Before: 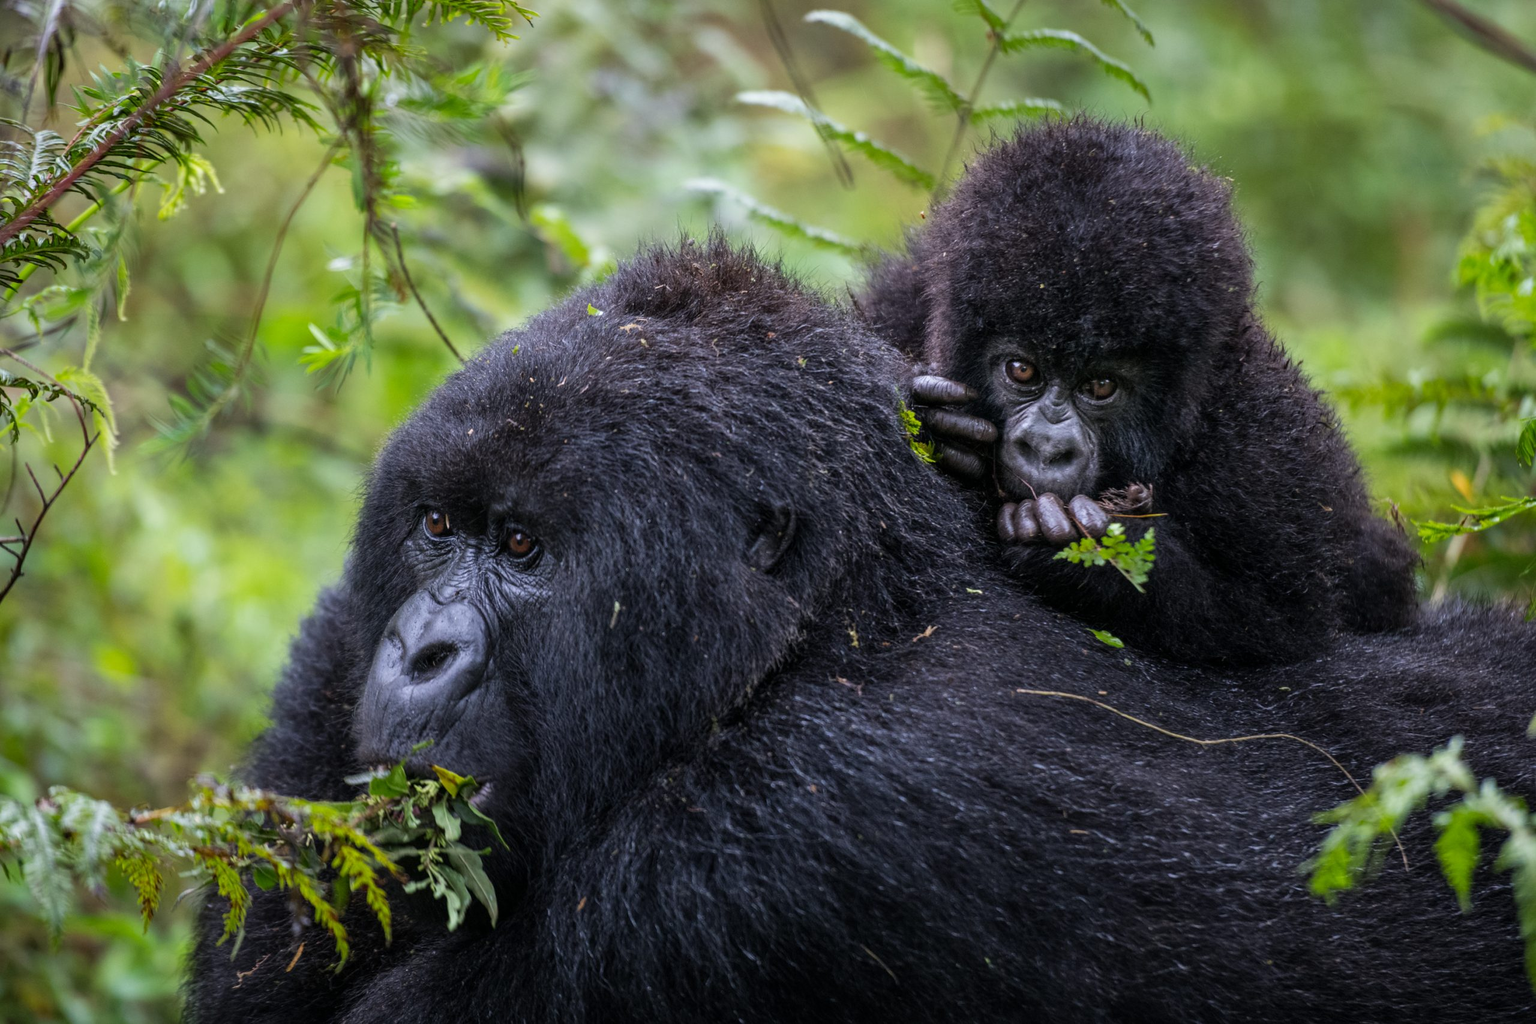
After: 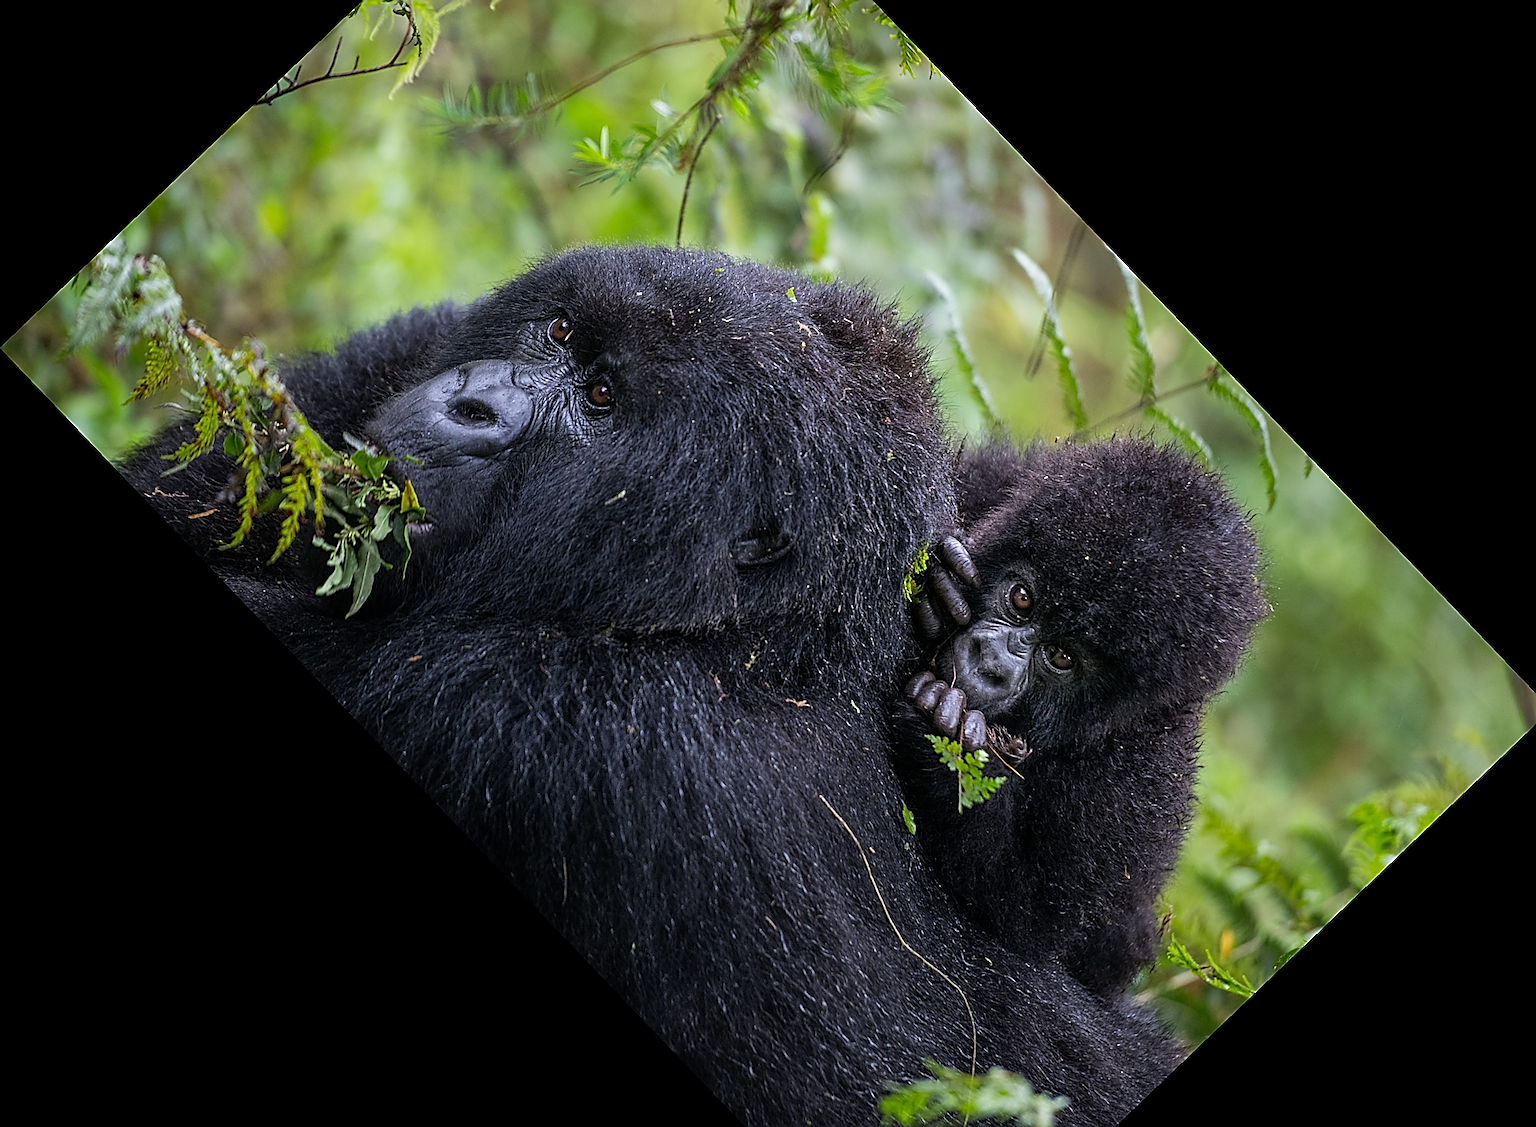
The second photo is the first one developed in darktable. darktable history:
rotate and perspective: rotation -1.42°, crop left 0.016, crop right 0.984, crop top 0.035, crop bottom 0.965
crop and rotate: angle -46.26°, top 16.234%, right 0.912%, bottom 11.704%
sharpen: amount 1.861
